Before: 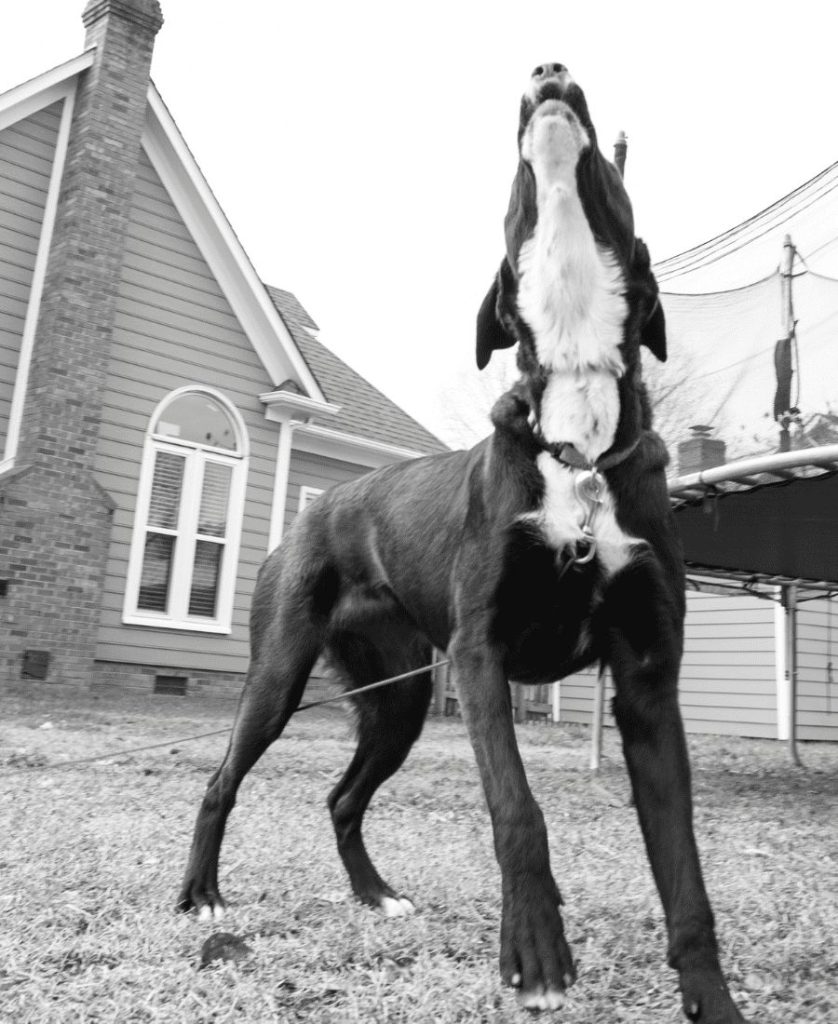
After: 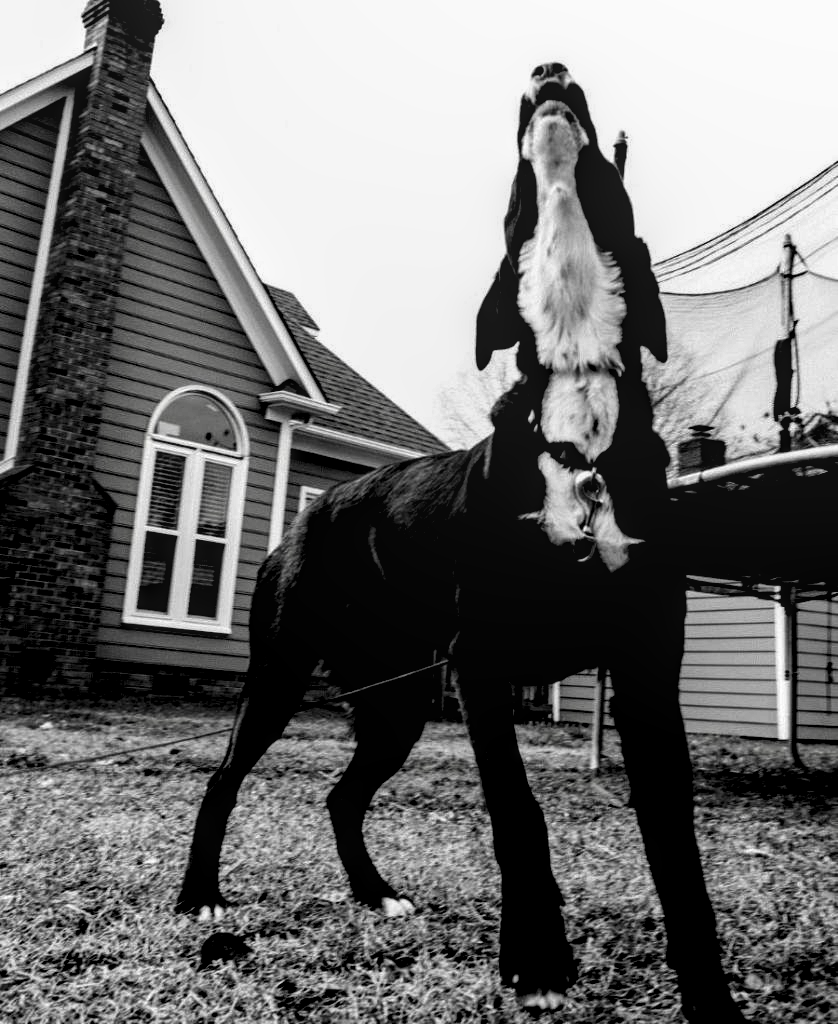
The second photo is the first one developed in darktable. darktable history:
local contrast: on, module defaults
exposure: exposure -0.013 EV, compensate exposure bias true, compensate highlight preservation false
levels: levels [0.514, 0.759, 1]
